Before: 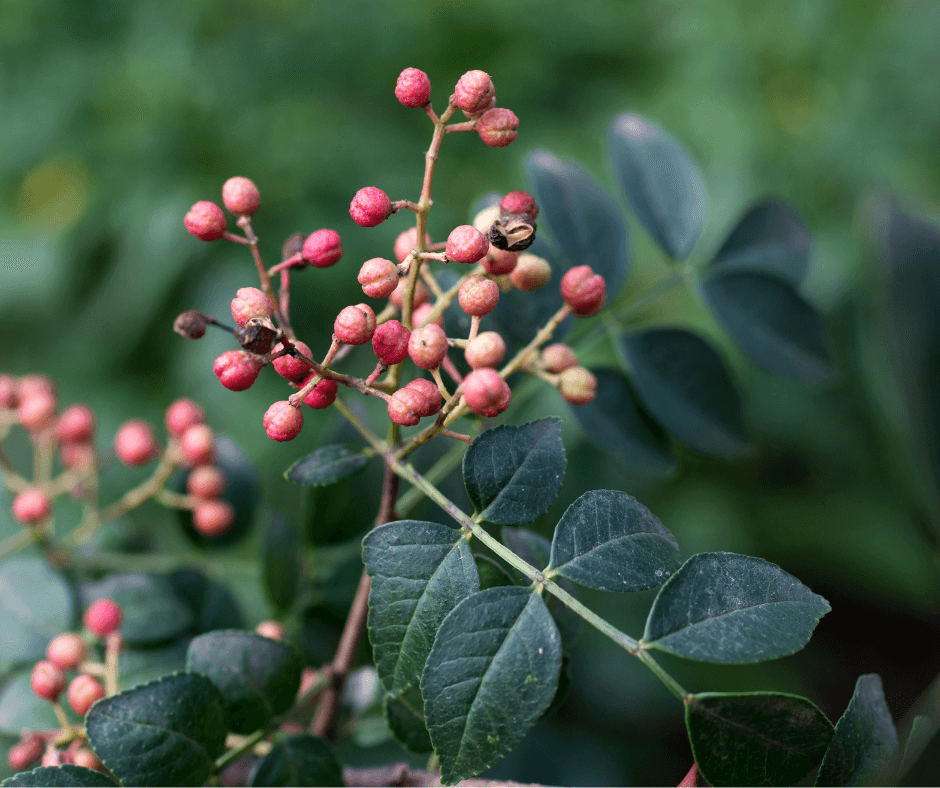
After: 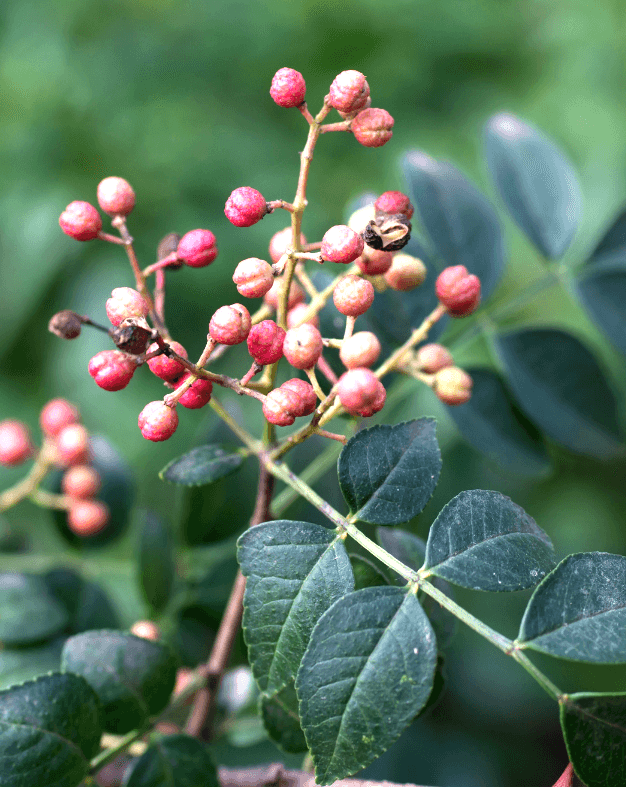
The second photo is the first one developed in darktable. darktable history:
crop and rotate: left 13.342%, right 19.991%
exposure: black level correction 0, exposure 0.9 EV, compensate highlight preservation false
